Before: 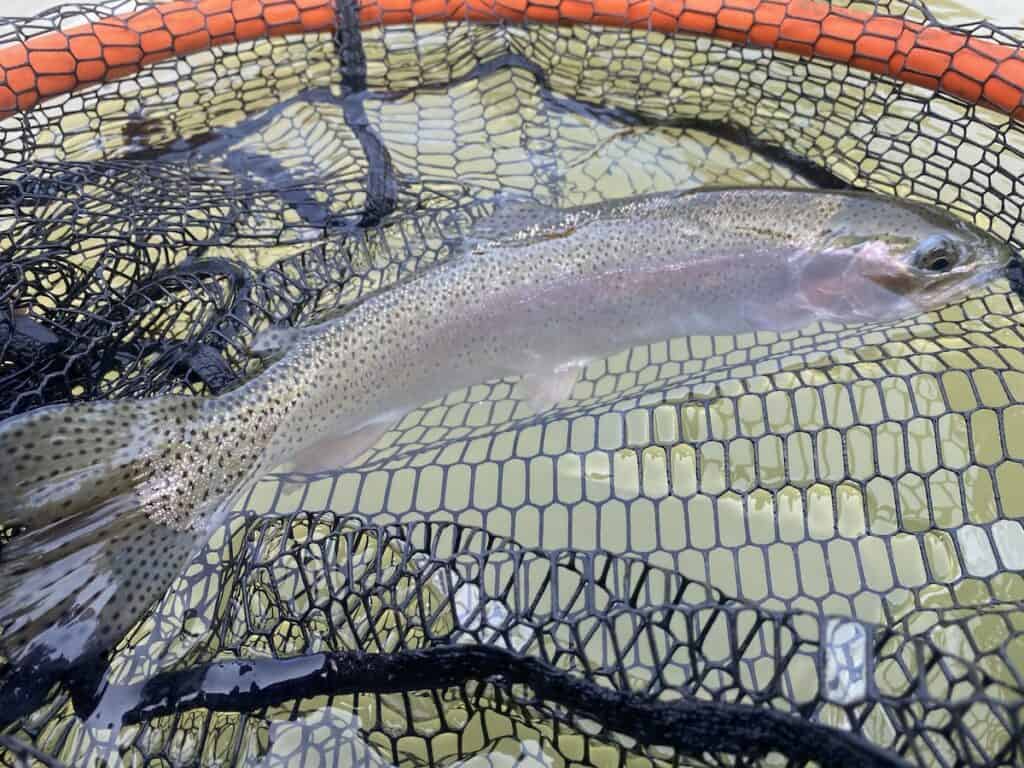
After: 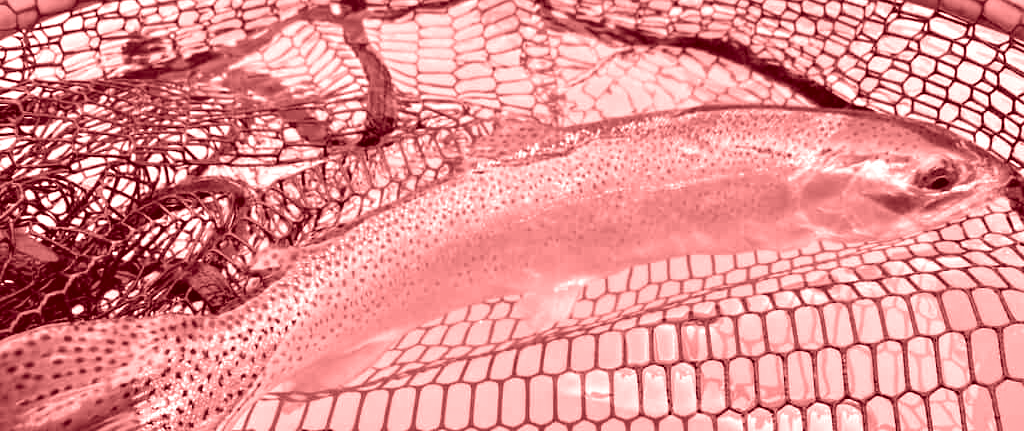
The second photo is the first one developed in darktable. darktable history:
colorize: saturation 60%, source mix 100%
contrast equalizer: y [[0.545, 0.572, 0.59, 0.59, 0.571, 0.545], [0.5 ×6], [0.5 ×6], [0 ×6], [0 ×6]]
crop and rotate: top 10.605%, bottom 33.274%
shadows and highlights: shadows 35, highlights -35, soften with gaussian
